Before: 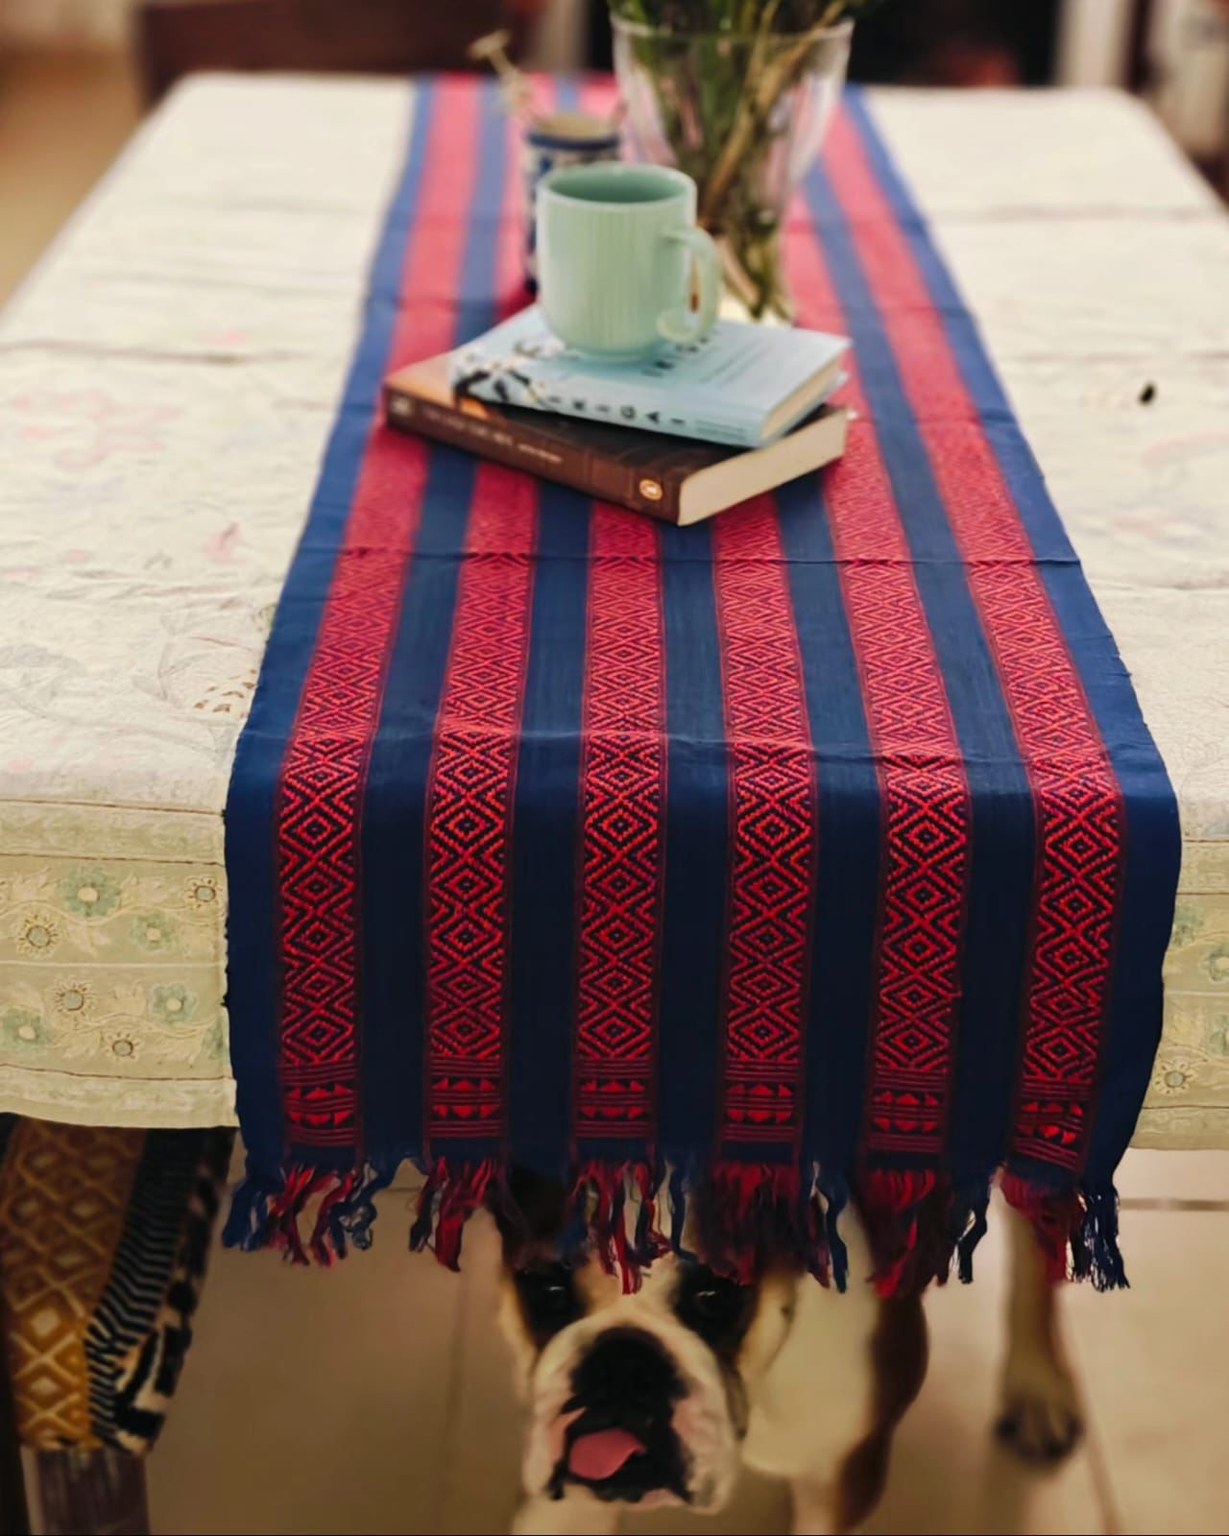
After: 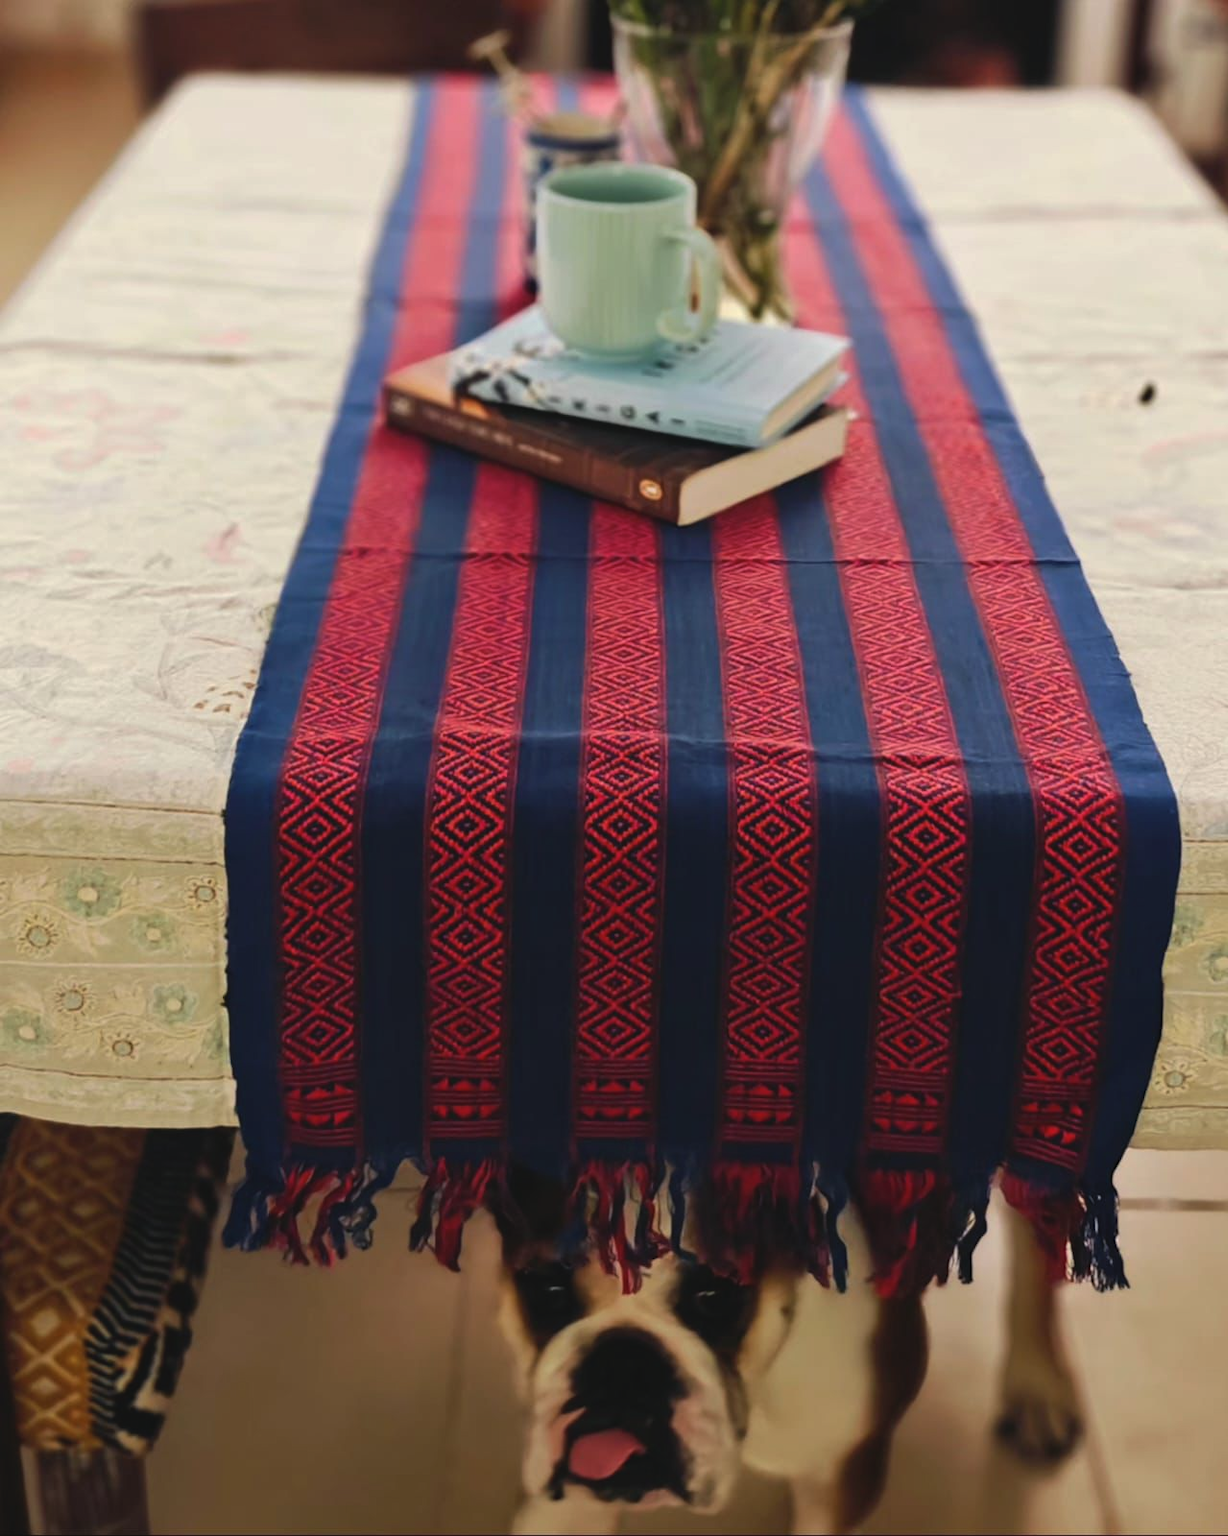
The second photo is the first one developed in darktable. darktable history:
tone curve: curves: ch0 [(0, 0.046) (0.04, 0.074) (0.883, 0.858) (1, 1)]; ch1 [(0, 0) (0.146, 0.159) (0.338, 0.365) (0.417, 0.455) (0.489, 0.486) (0.504, 0.502) (0.529, 0.537) (0.563, 0.567) (1, 1)]; ch2 [(0, 0) (0.307, 0.298) (0.388, 0.375) (0.443, 0.456) (0.485, 0.492) (0.544, 0.525) (1, 1)], preserve colors none
